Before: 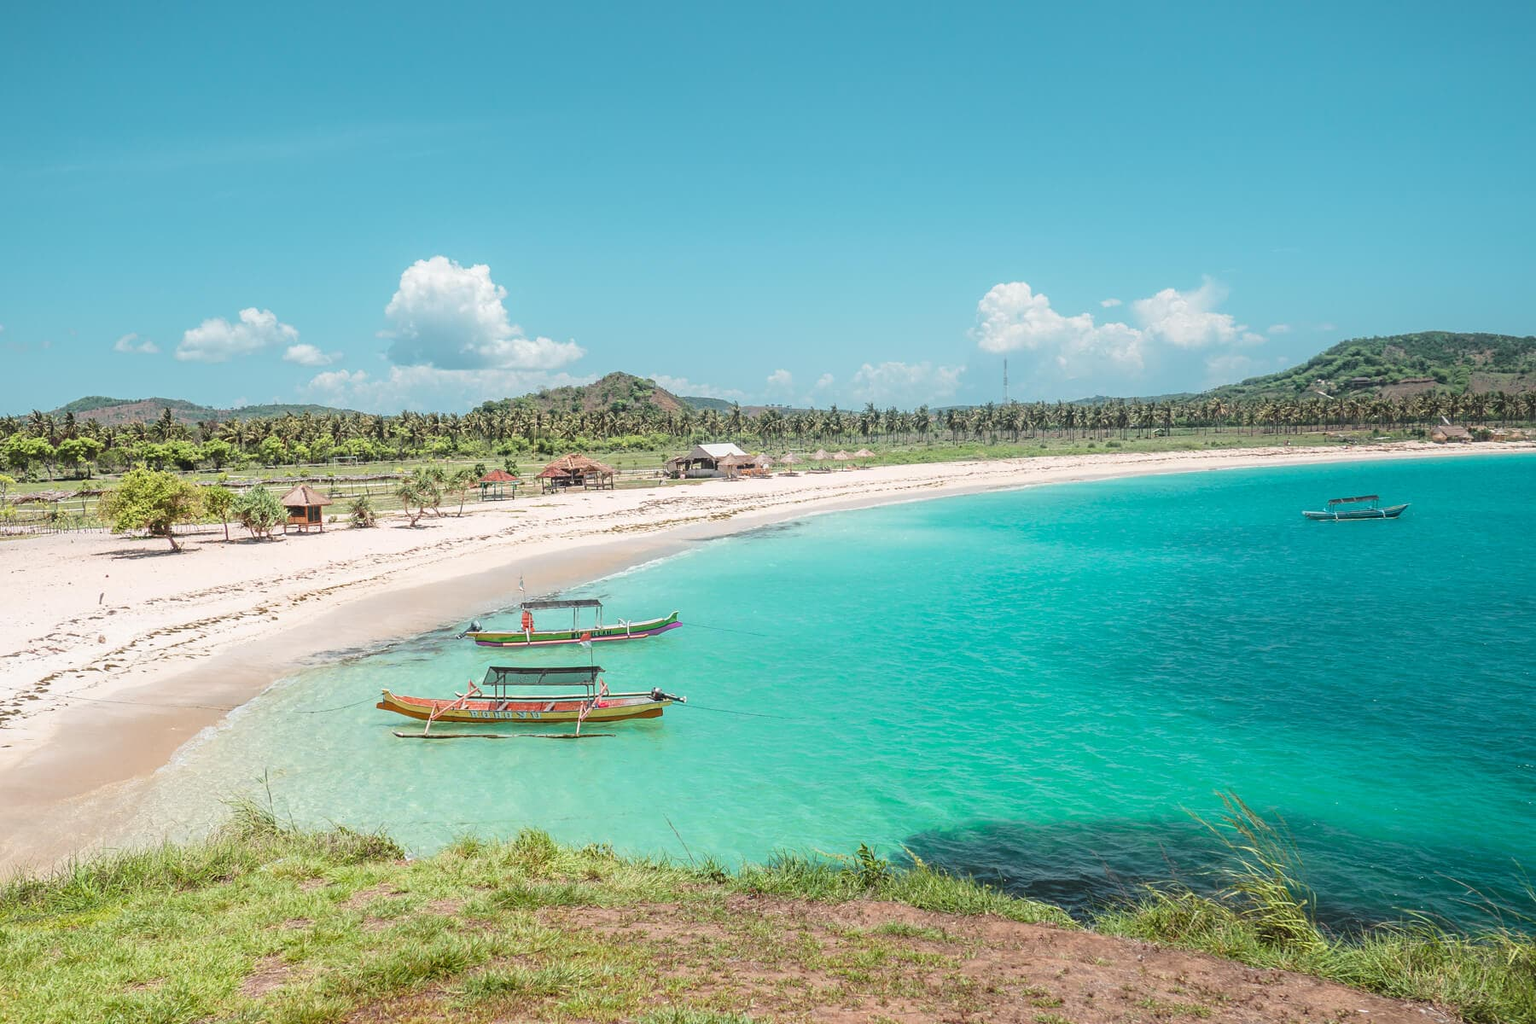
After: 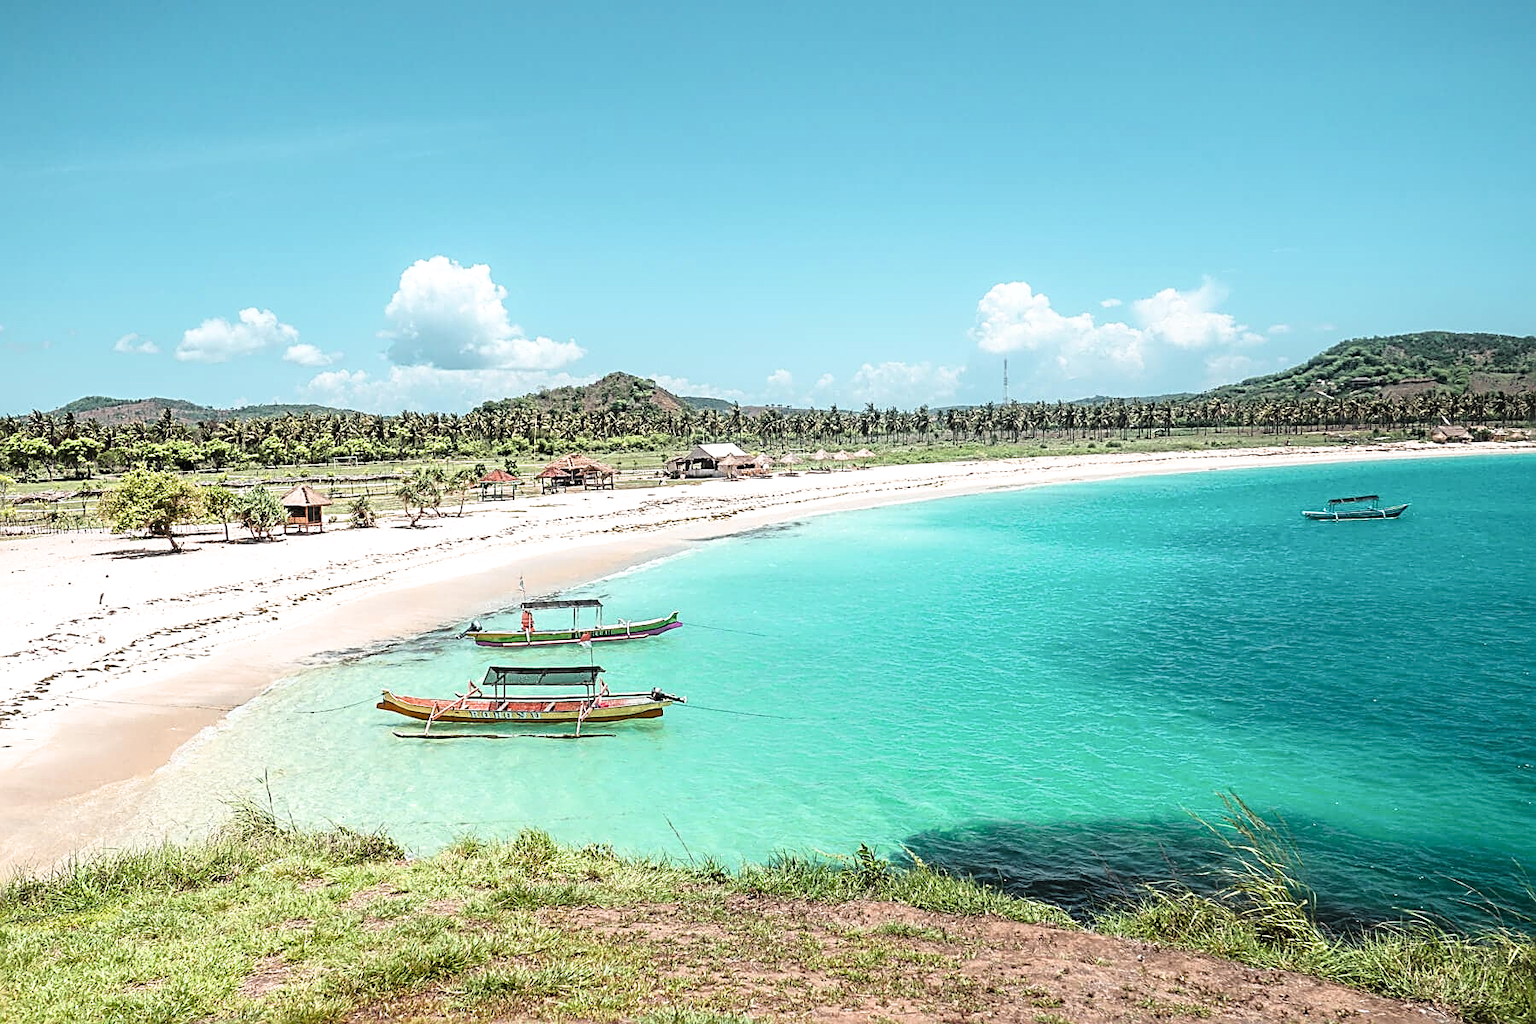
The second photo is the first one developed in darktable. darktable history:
filmic rgb: white relative exposure 2.2 EV, hardness 6.97
sharpen: radius 2.543, amount 0.636
